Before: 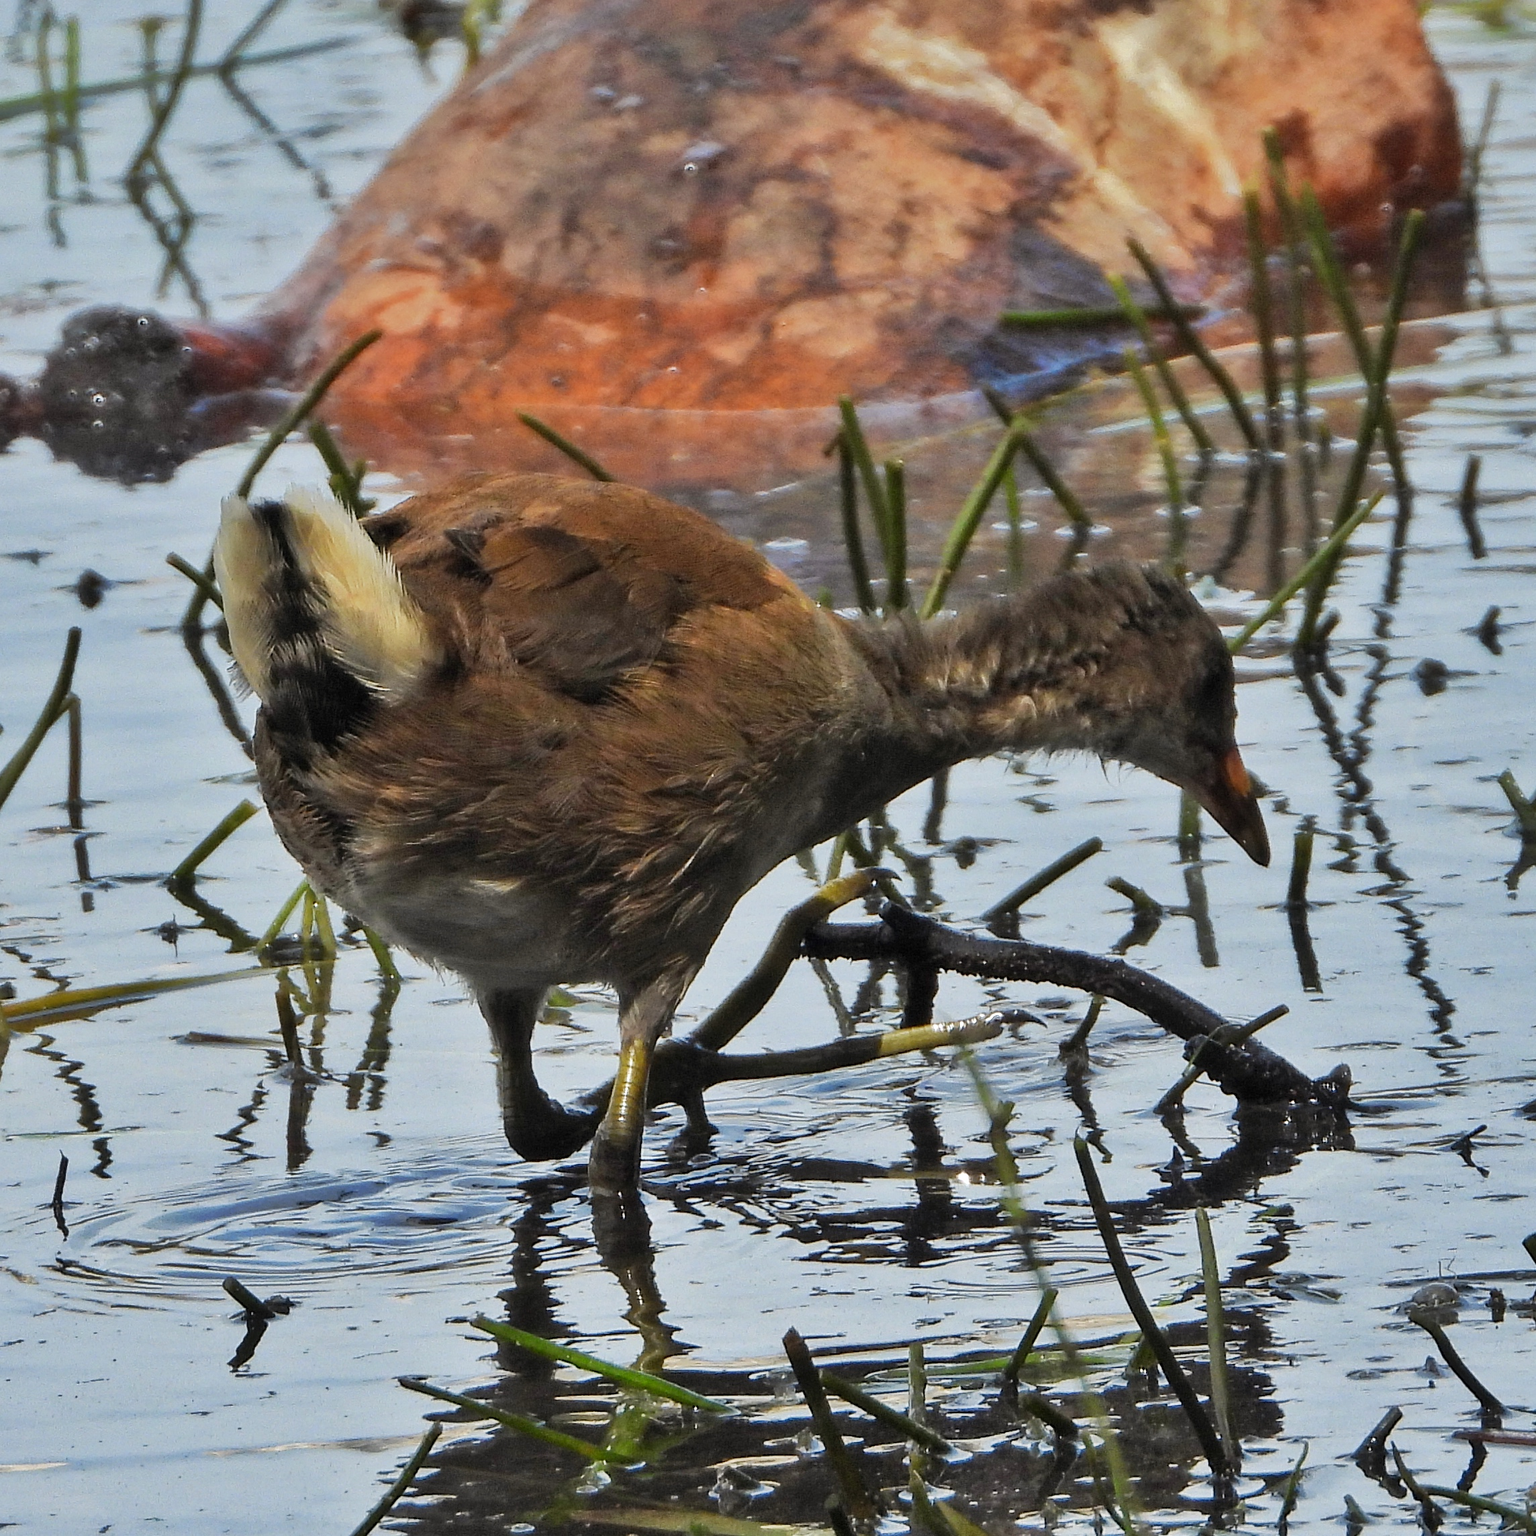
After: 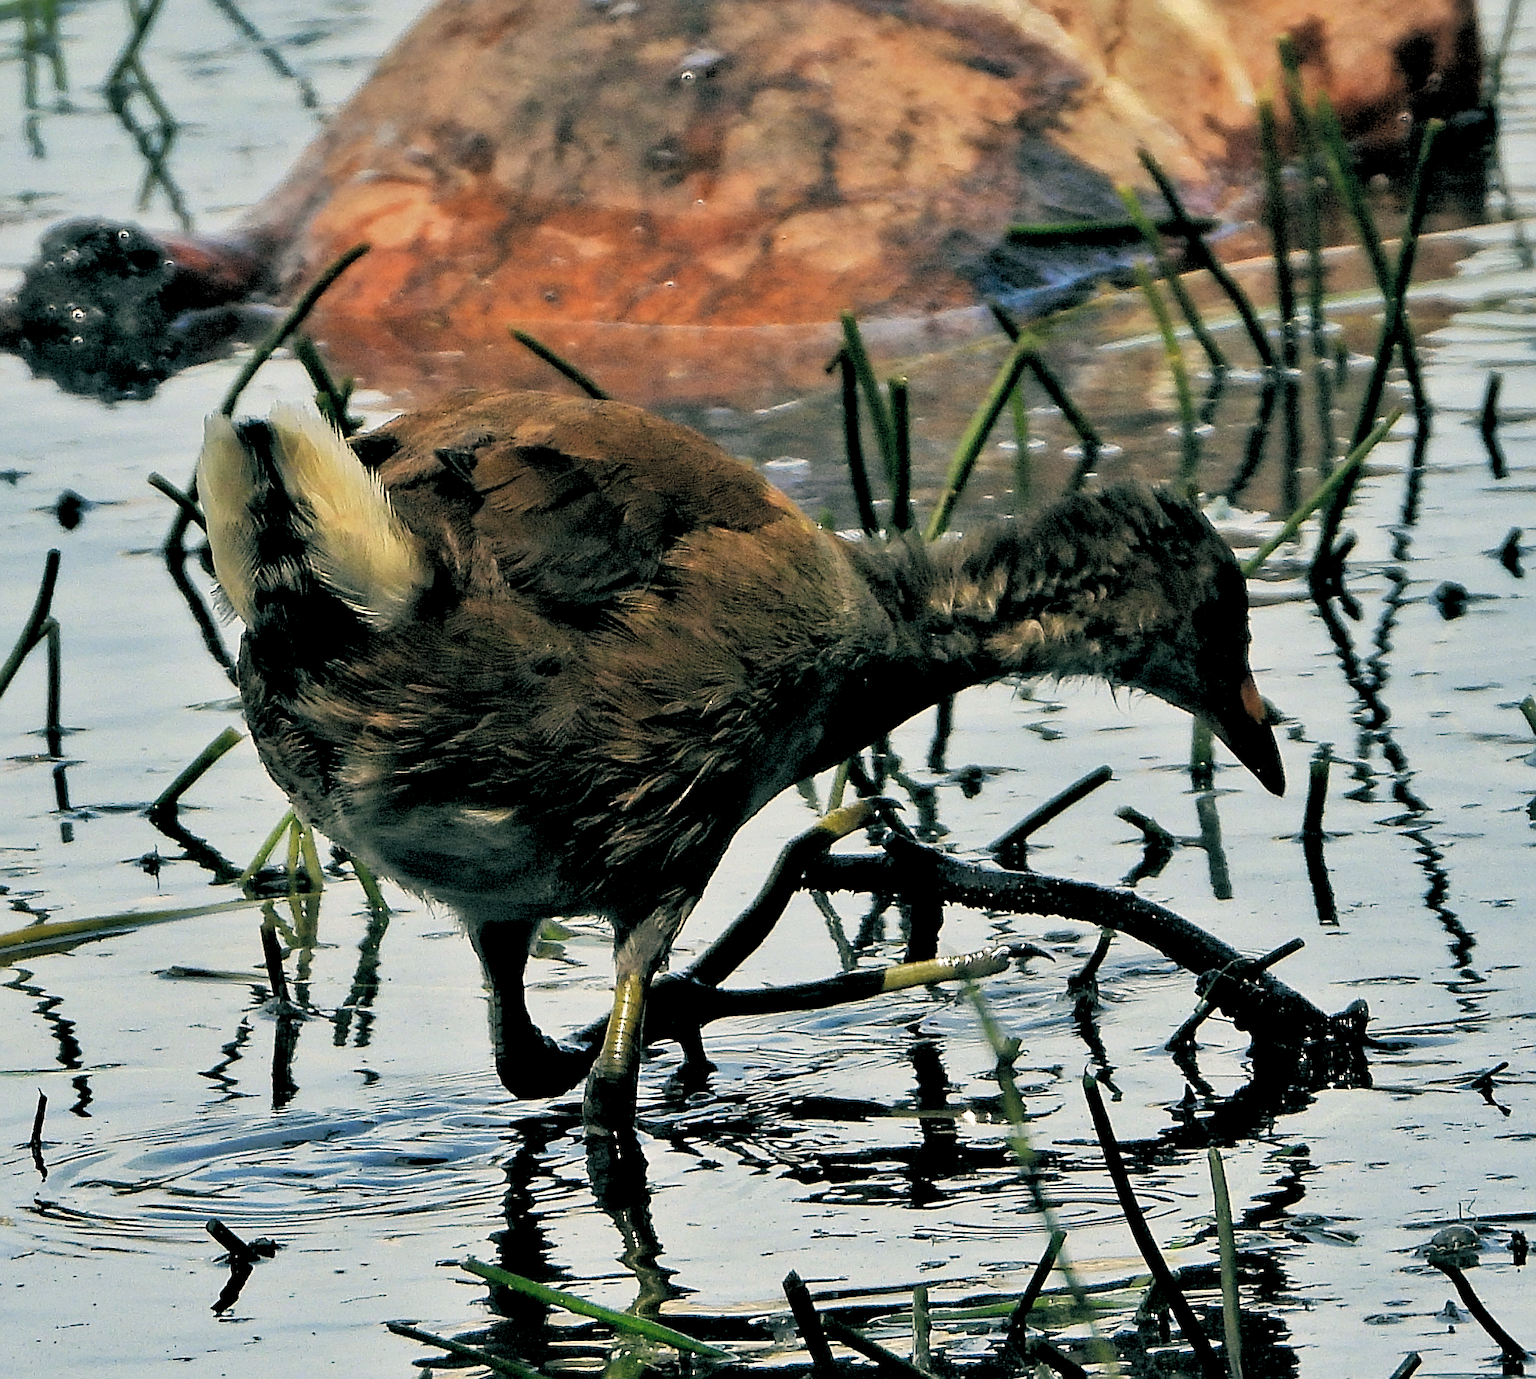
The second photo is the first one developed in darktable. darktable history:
rgb levels: levels [[0.029, 0.461, 0.922], [0, 0.5, 1], [0, 0.5, 1]]
color balance: lift [1.005, 0.99, 1.007, 1.01], gamma [1, 0.979, 1.011, 1.021], gain [0.923, 1.098, 1.025, 0.902], input saturation 90.45%, contrast 7.73%, output saturation 105.91%
sharpen: on, module defaults
crop: left 1.507%, top 6.147%, right 1.379%, bottom 6.637%
